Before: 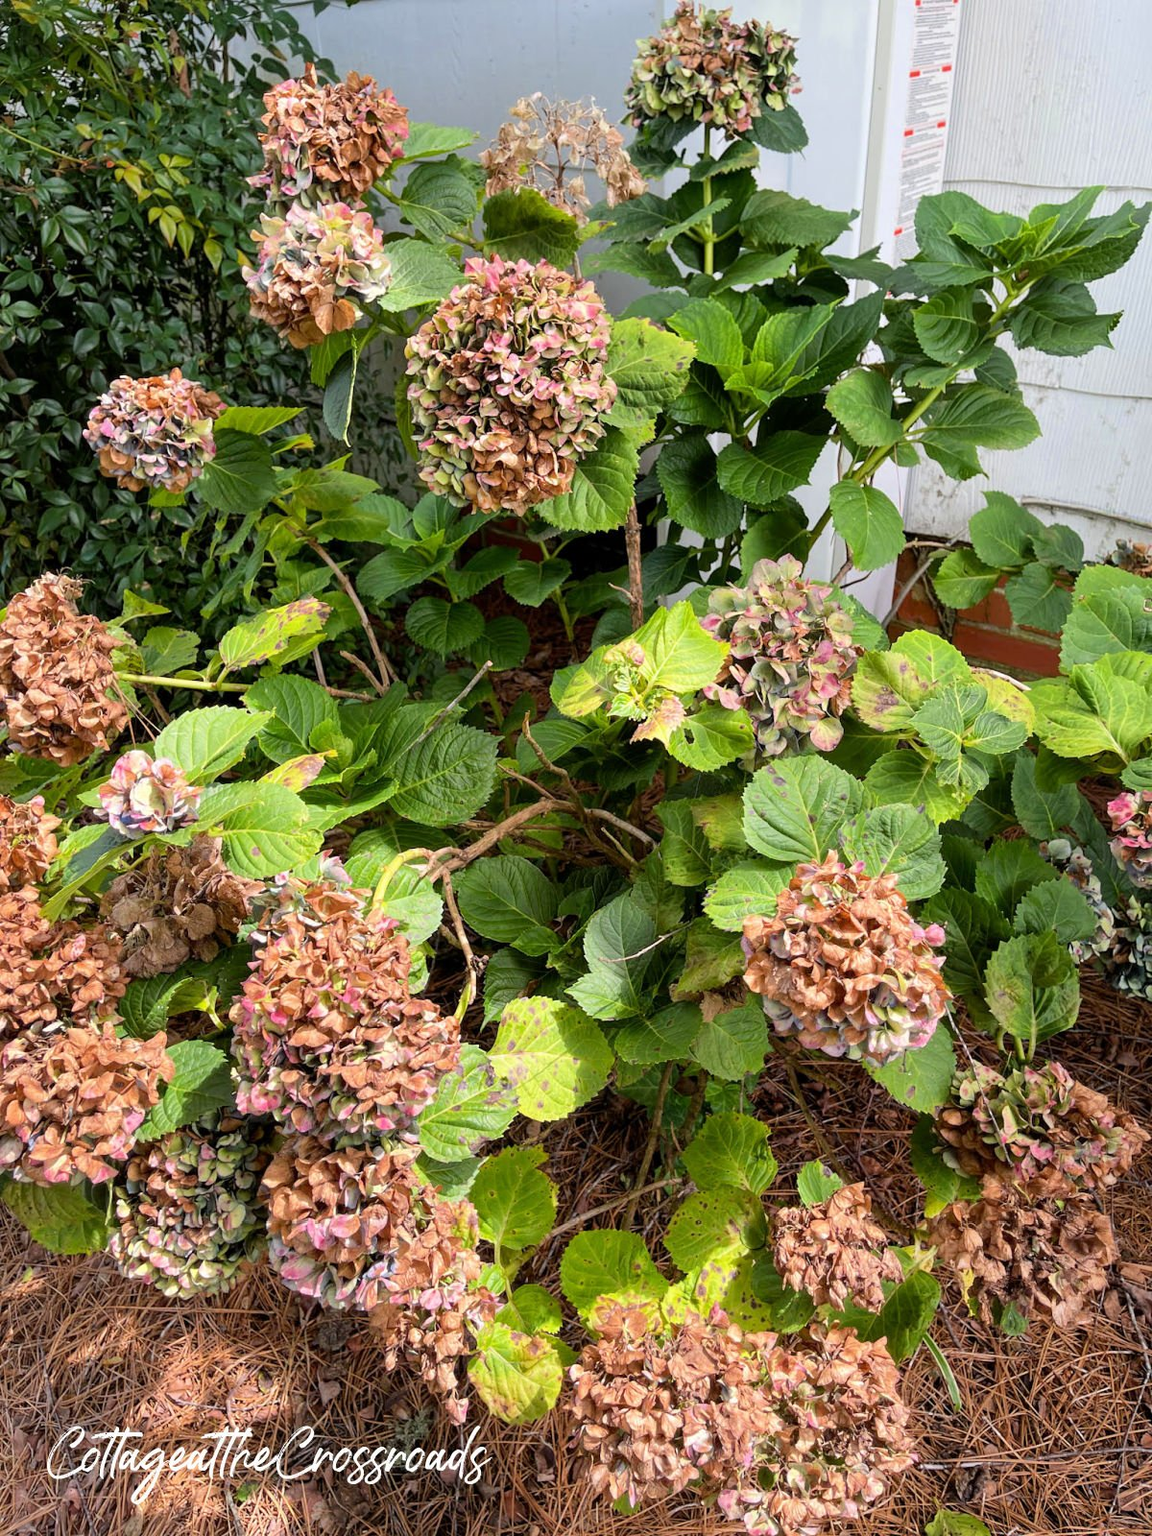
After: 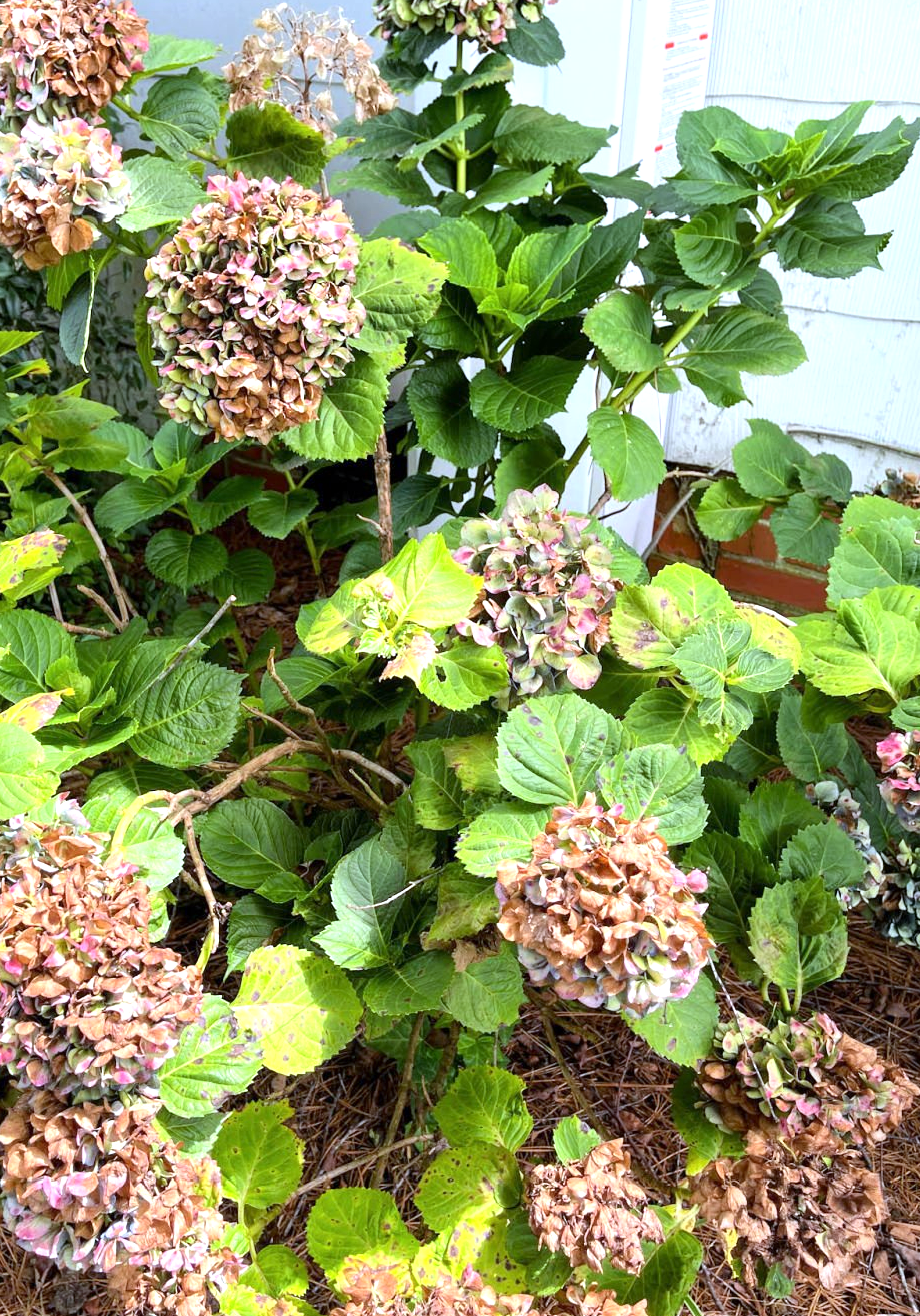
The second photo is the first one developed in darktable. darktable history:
crop: left 23.095%, top 5.827%, bottom 11.854%
exposure: exposure 0.669 EV, compensate highlight preservation false
white balance: red 0.924, blue 1.095
contrast brightness saturation: contrast 0.07
